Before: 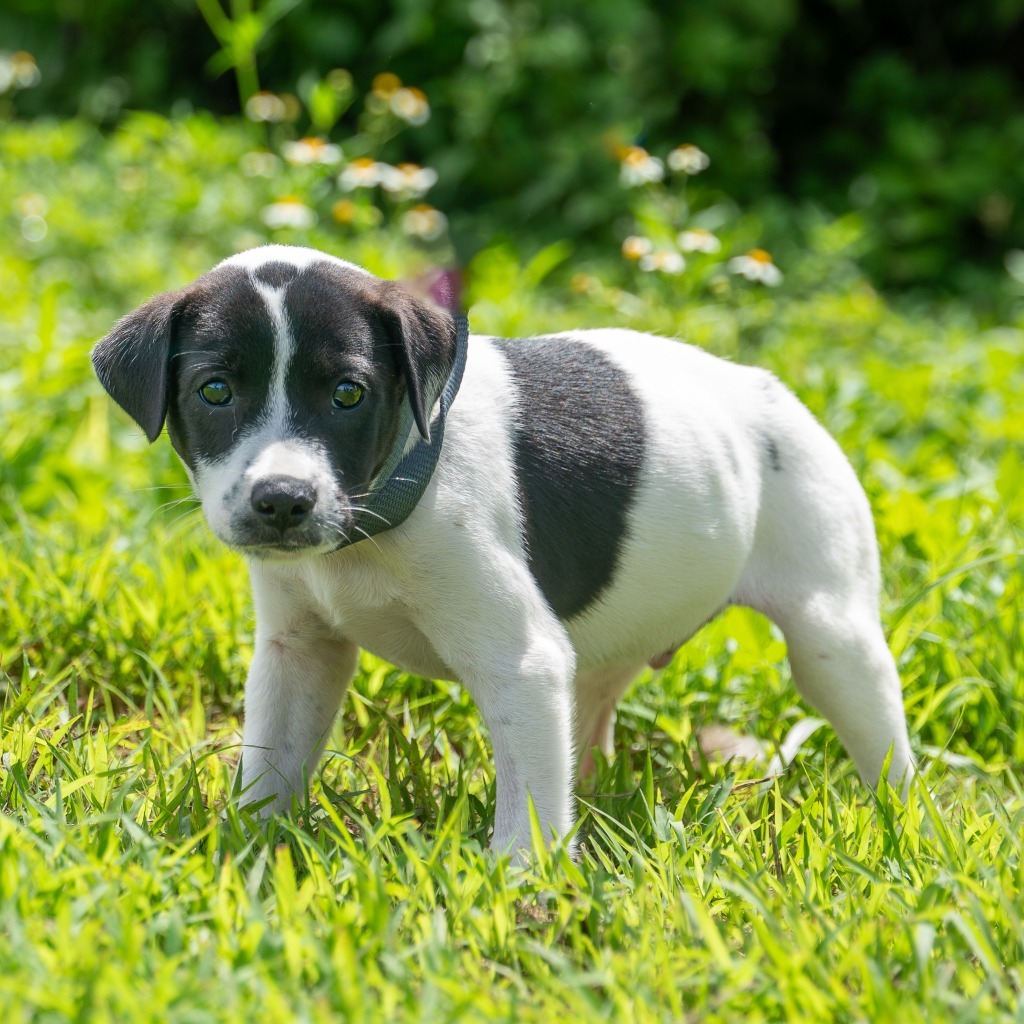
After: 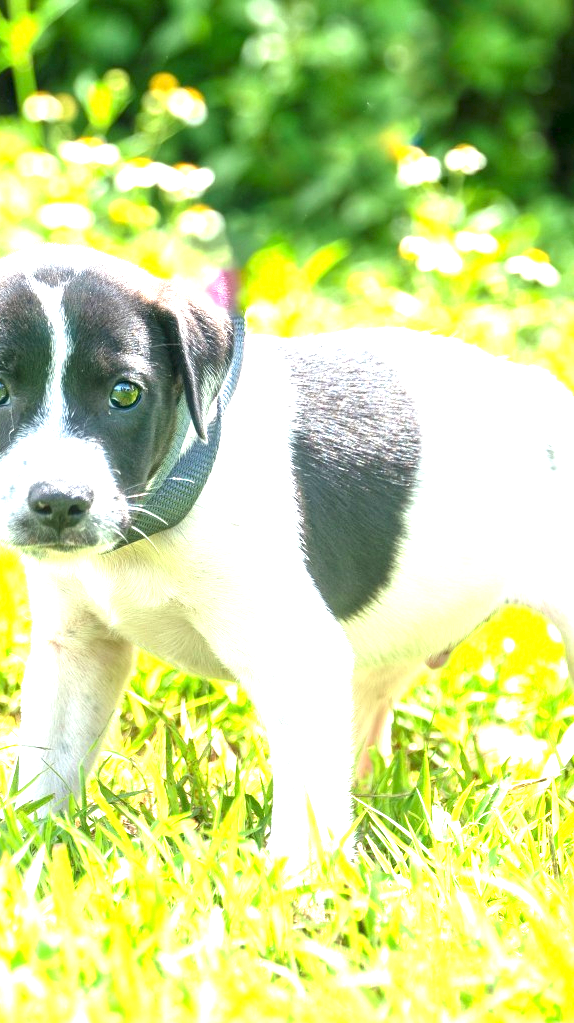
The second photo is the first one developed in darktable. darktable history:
crop: left 21.821%, right 22.124%, bottom 0.012%
exposure: exposure 2.225 EV, compensate highlight preservation false
